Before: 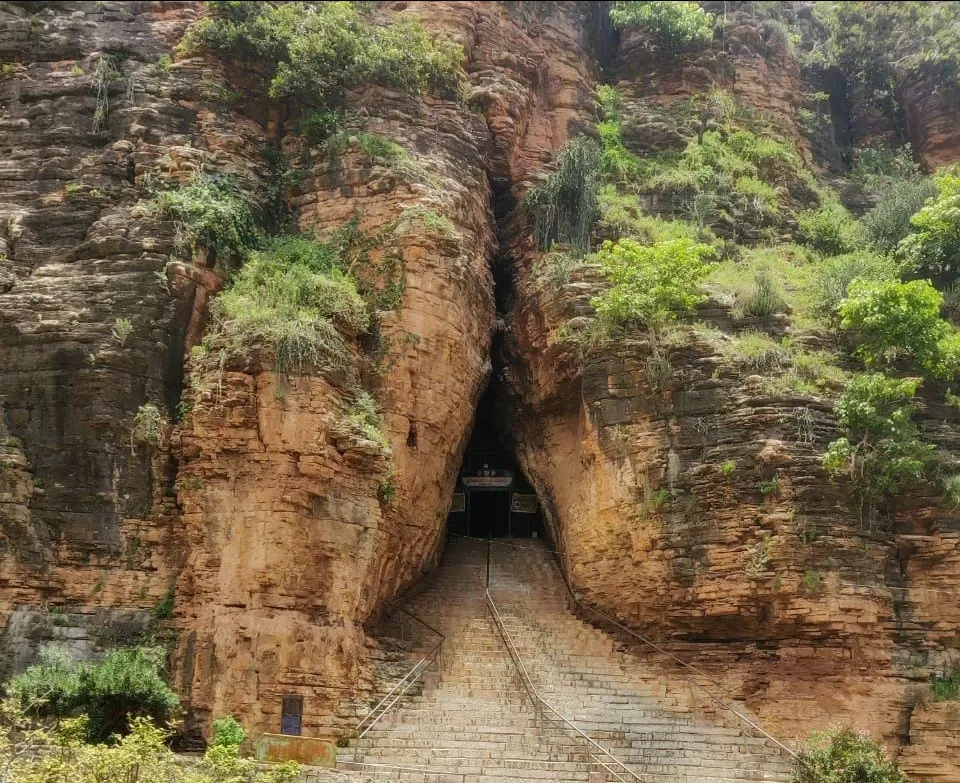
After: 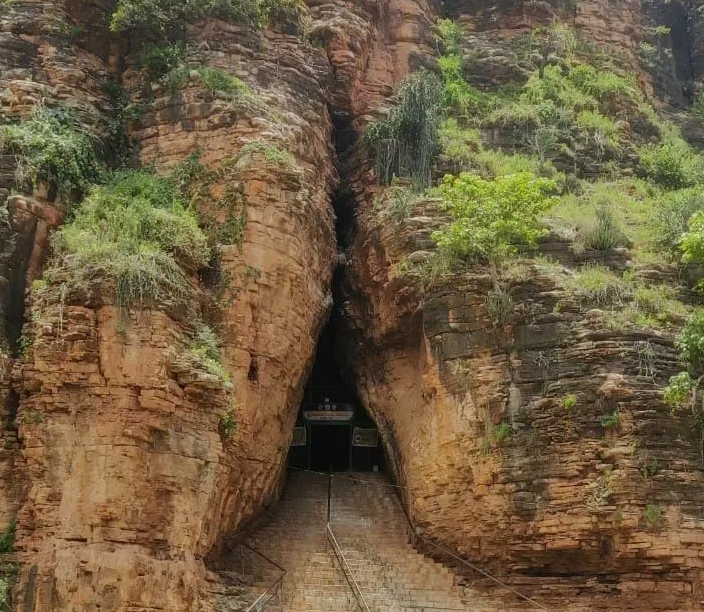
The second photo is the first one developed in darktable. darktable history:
crop: left 16.636%, top 8.477%, right 8.731%, bottom 12.463%
tone equalizer: -8 EV -0.001 EV, -7 EV 0.001 EV, -6 EV -0.003 EV, -5 EV -0.016 EV, -4 EV -0.055 EV, -3 EV -0.211 EV, -2 EV -0.294 EV, -1 EV 0.094 EV, +0 EV 0.325 EV, smoothing diameter 2.04%, edges refinement/feathering 24.16, mask exposure compensation -1.57 EV, filter diffusion 5
